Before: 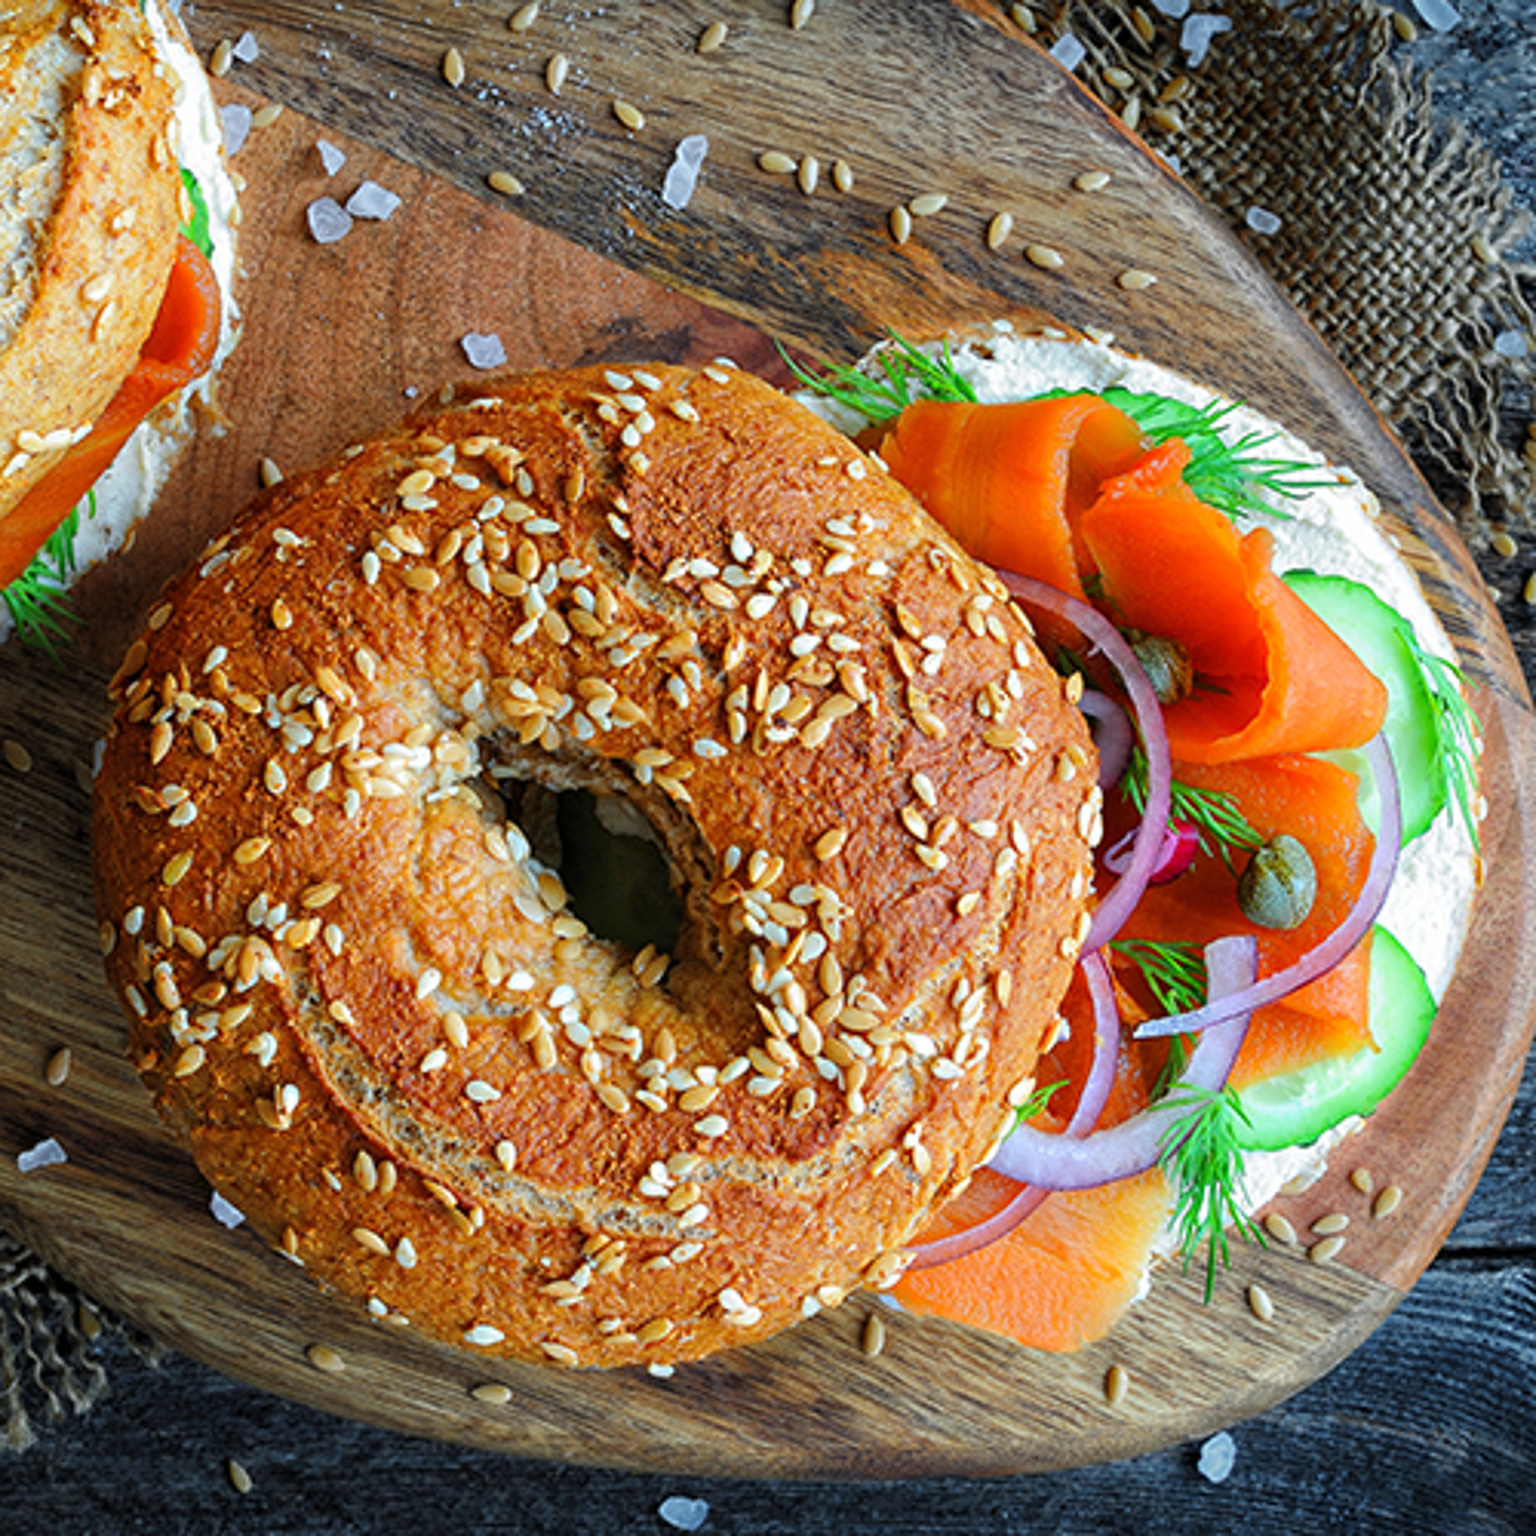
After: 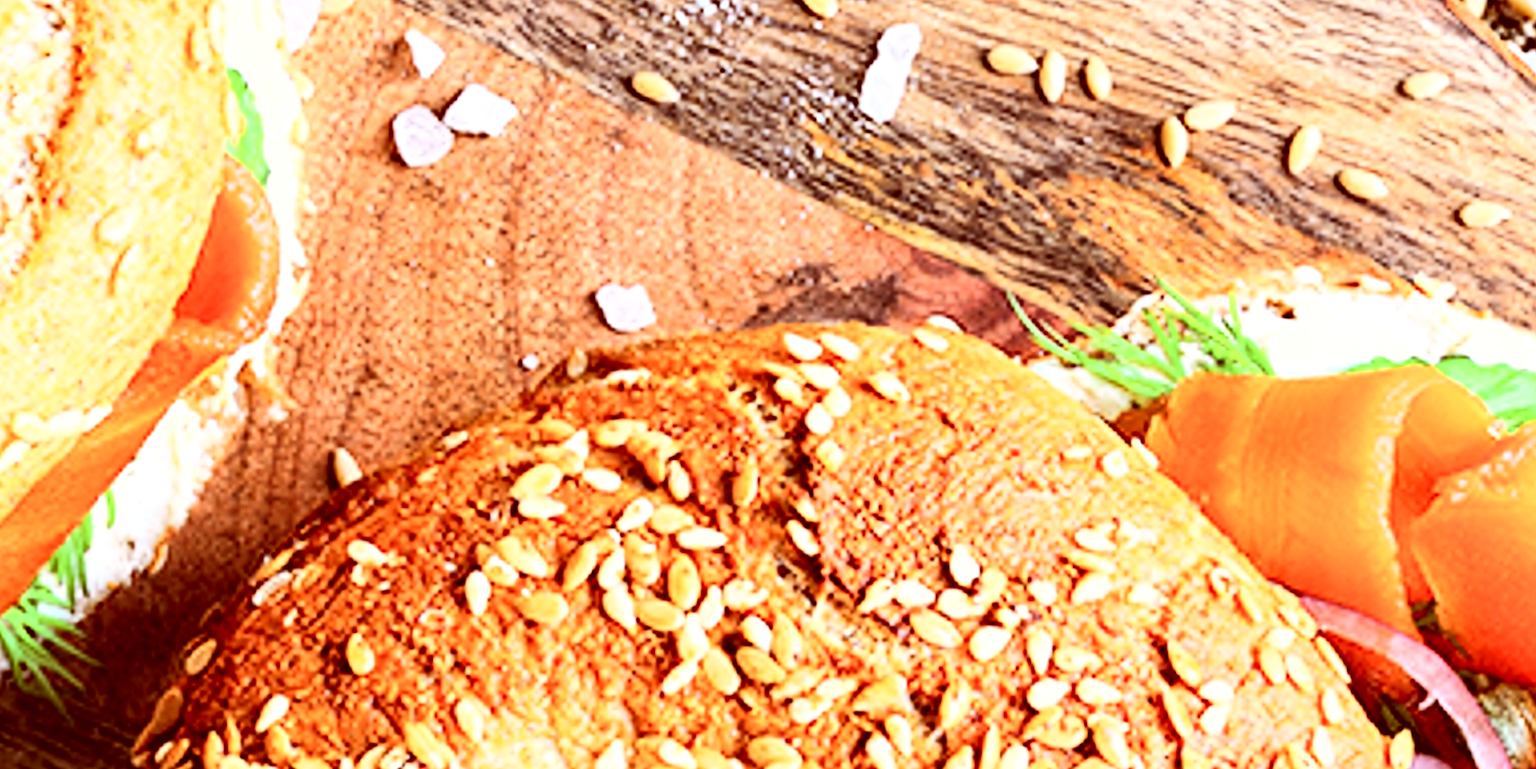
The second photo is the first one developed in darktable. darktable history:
crop: left 0.523%, top 7.629%, right 23.379%, bottom 54.235%
local contrast: highlights 101%, shadows 97%, detail 119%, midtone range 0.2
exposure: black level correction 0, exposure 0.499 EV, compensate highlight preservation false
color correction: highlights a* 9.46, highlights b* 8.55, shadows a* 39.72, shadows b* 39.73, saturation 0.766
sharpen: on, module defaults
base curve: curves: ch0 [(0, 0) (0.007, 0.004) (0.027, 0.03) (0.046, 0.07) (0.207, 0.54) (0.442, 0.872) (0.673, 0.972) (1, 1)]
